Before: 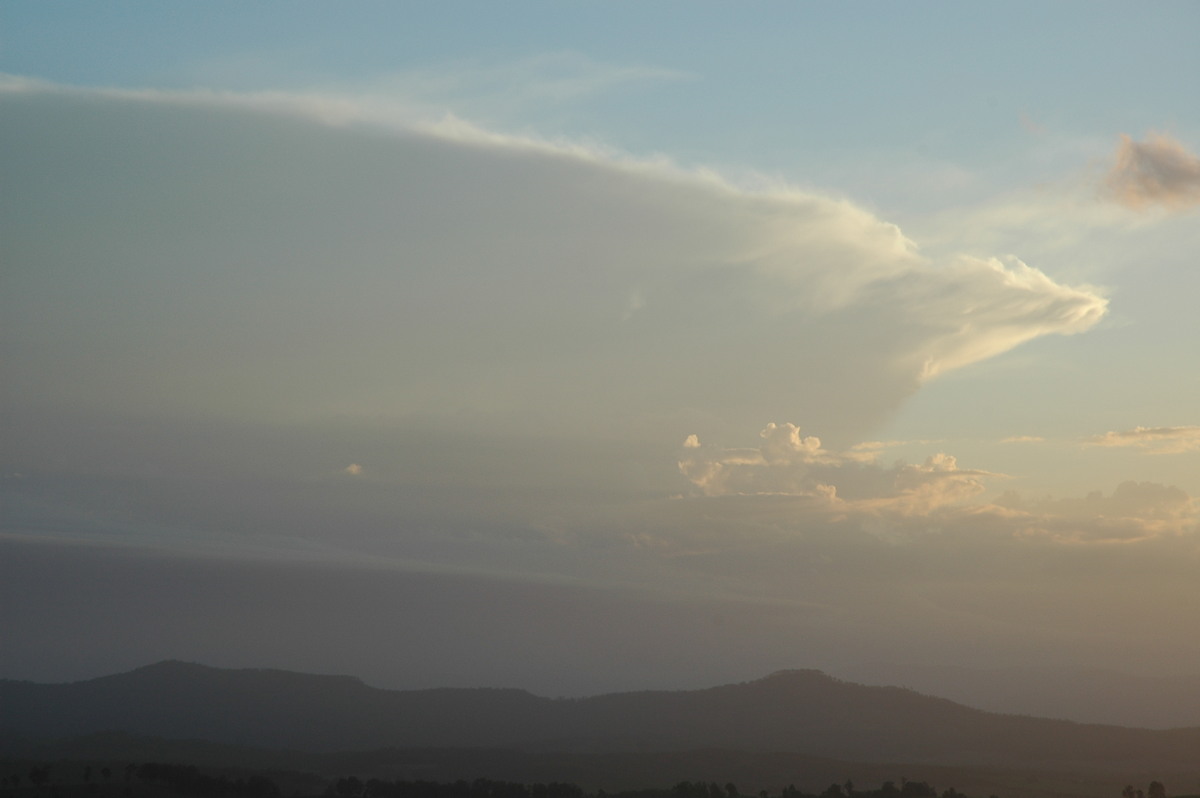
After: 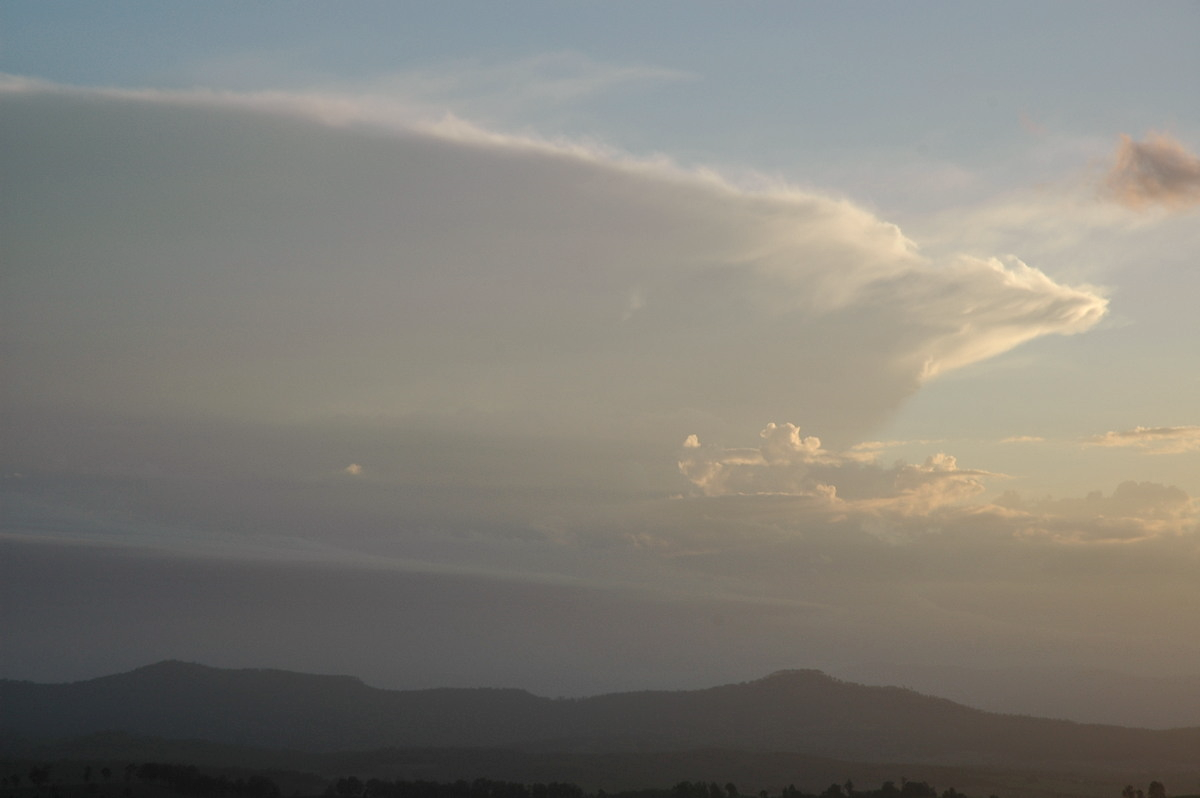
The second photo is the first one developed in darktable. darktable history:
local contrast: on, module defaults
graduated density: density 0.38 EV, hardness 21%, rotation -6.11°, saturation 32%
